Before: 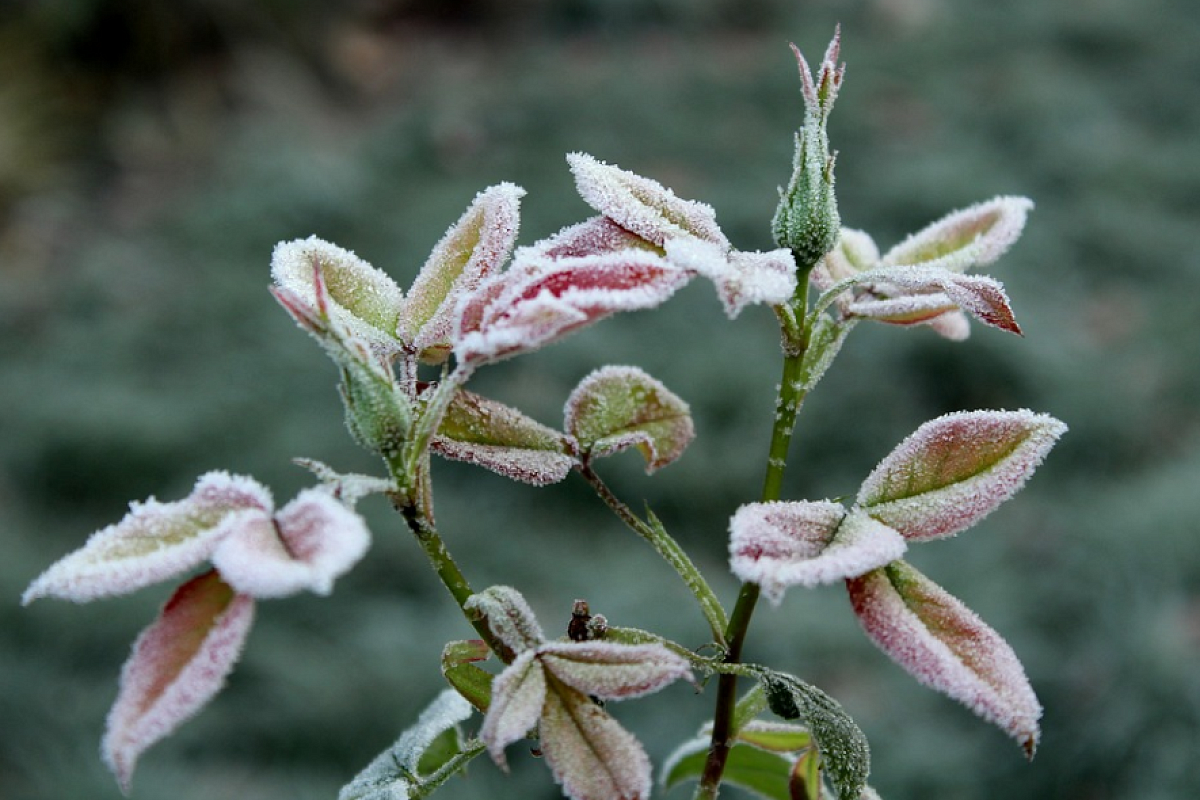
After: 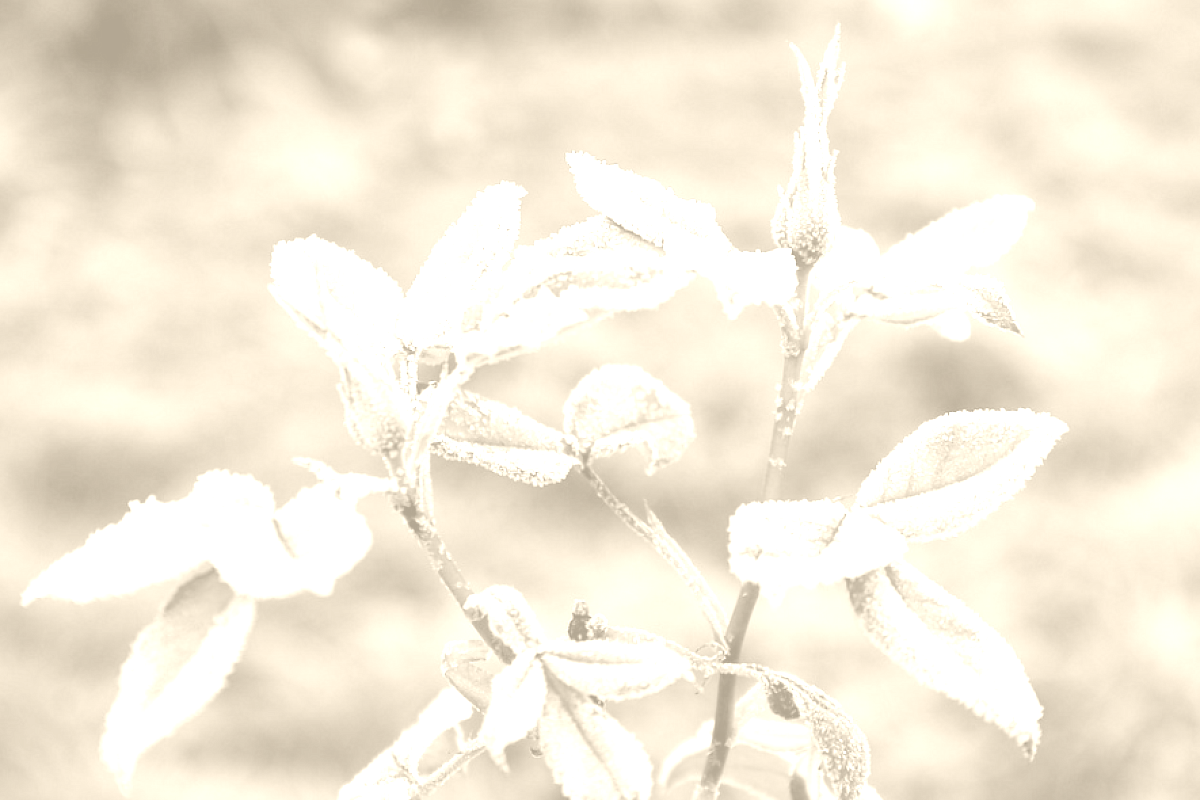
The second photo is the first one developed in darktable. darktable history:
exposure: black level correction 0, exposure 1.2 EV, compensate highlight preservation false
colorize: hue 36°, saturation 71%, lightness 80.79%
